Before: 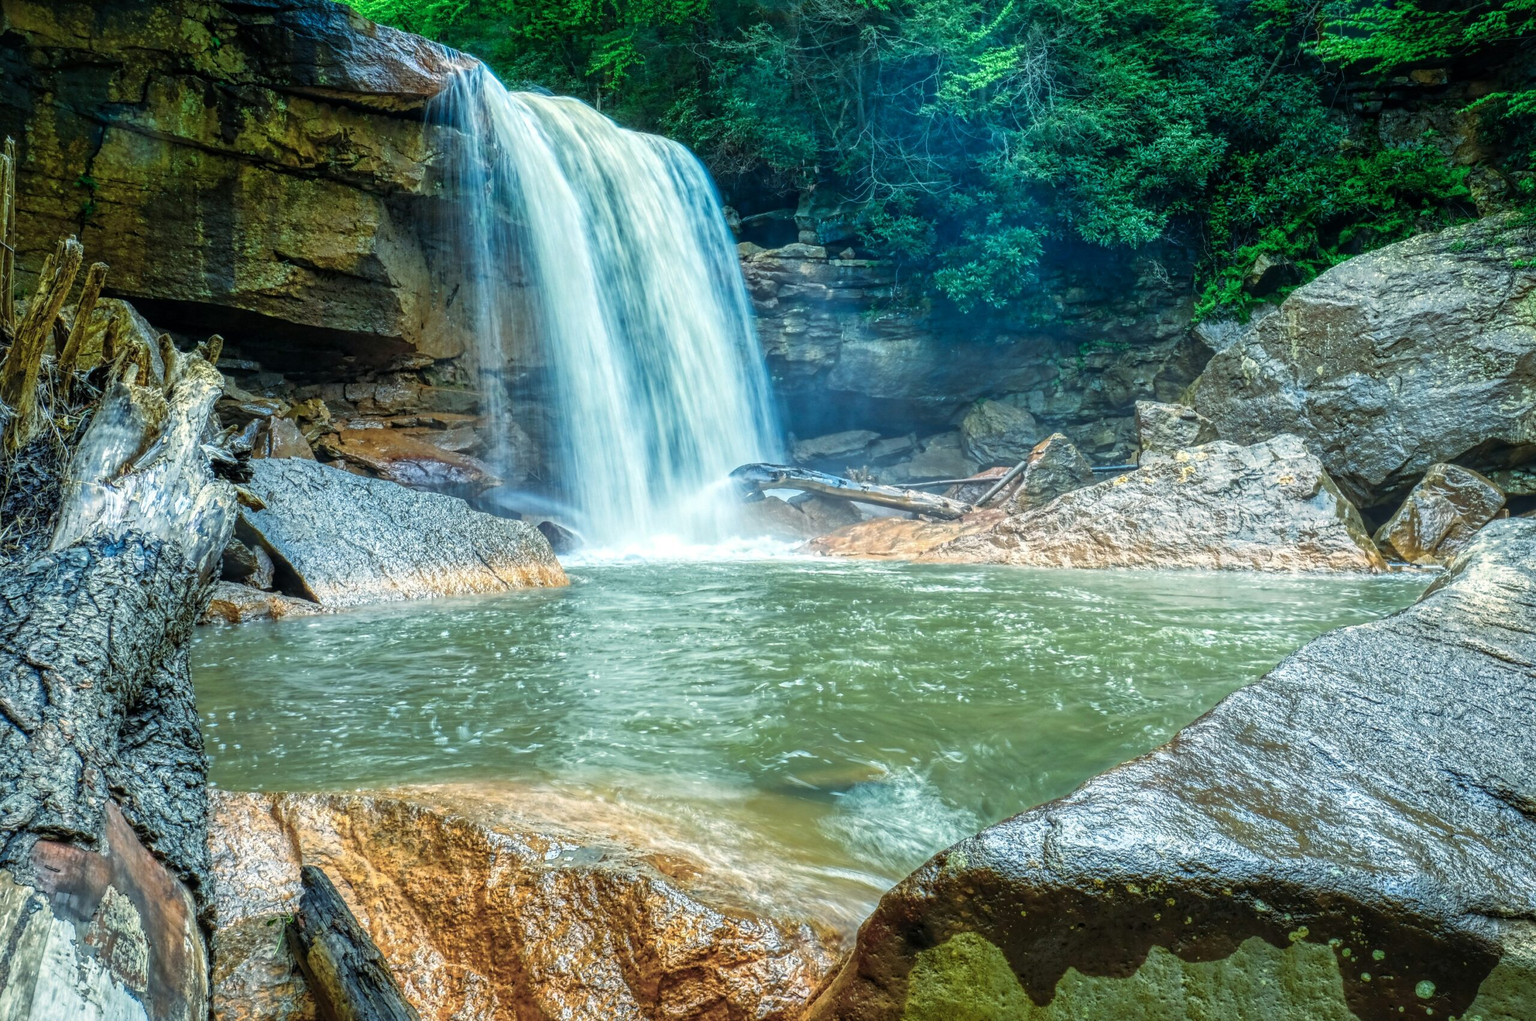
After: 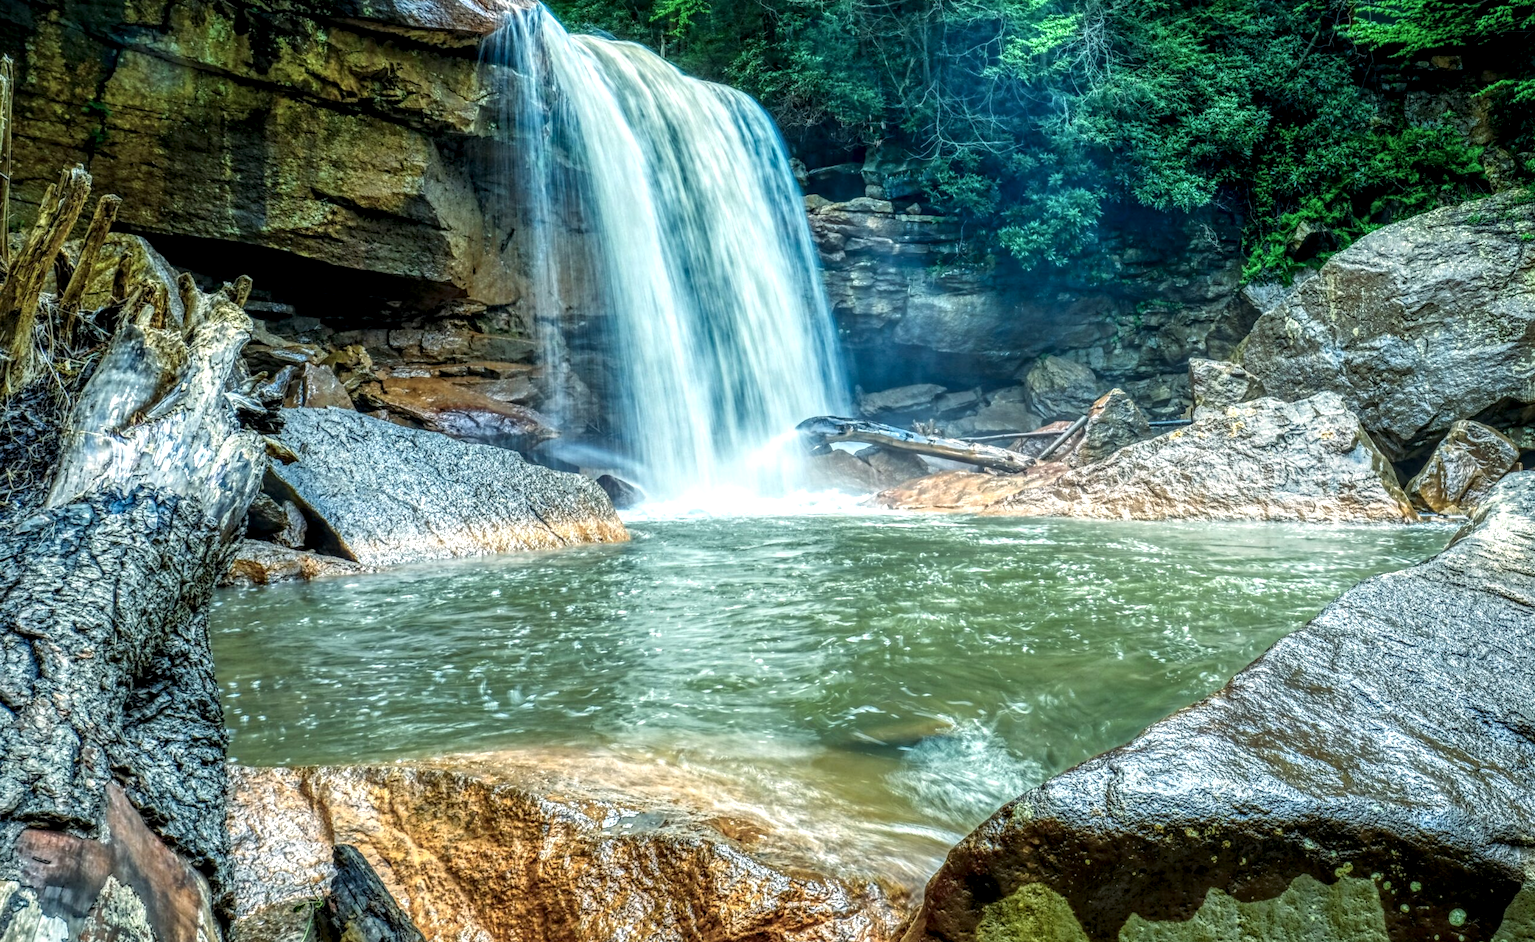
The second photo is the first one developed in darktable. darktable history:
local contrast: detail 150%
rotate and perspective: rotation -0.013°, lens shift (vertical) -0.027, lens shift (horizontal) 0.178, crop left 0.016, crop right 0.989, crop top 0.082, crop bottom 0.918
